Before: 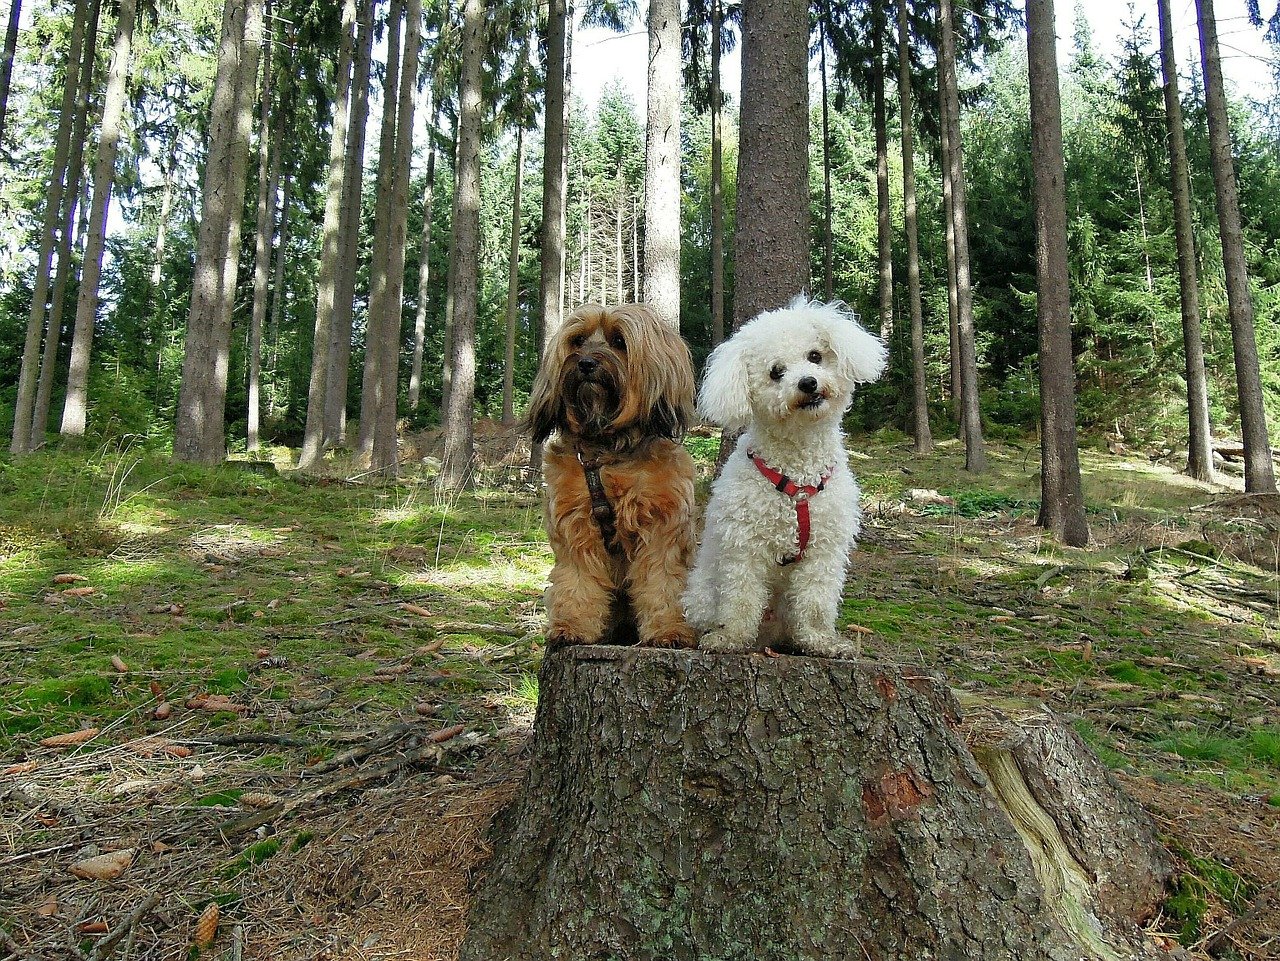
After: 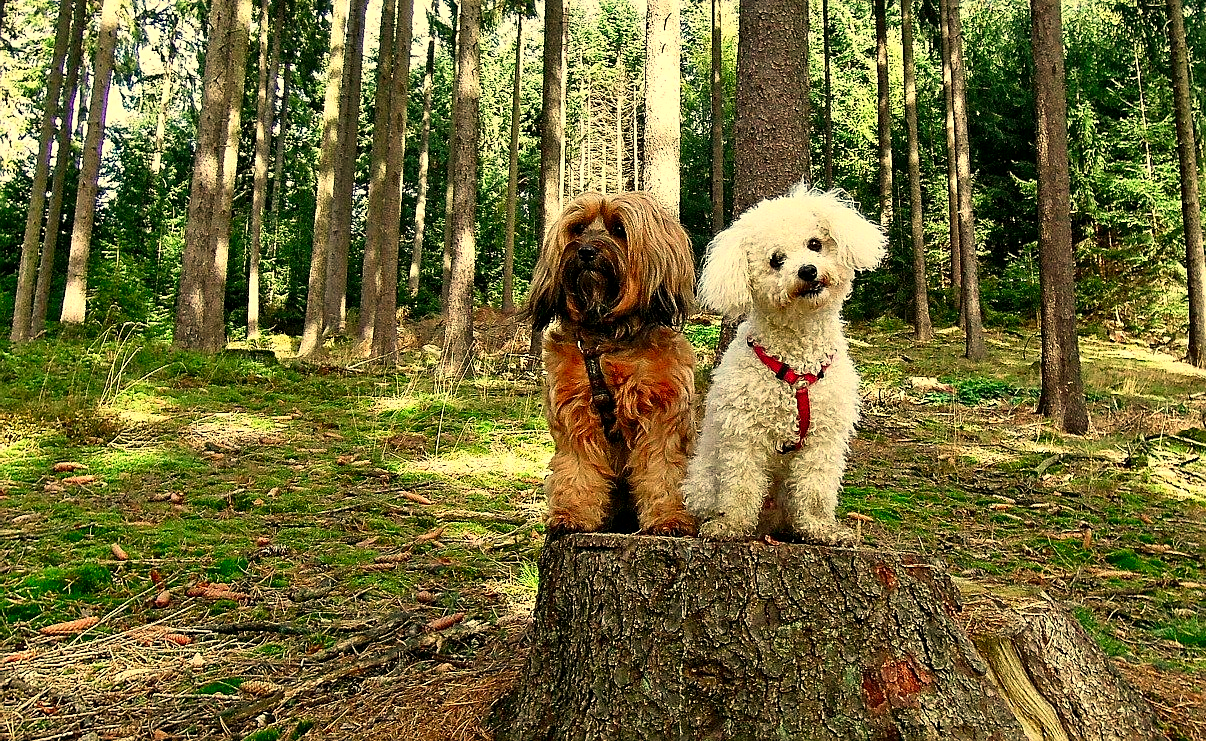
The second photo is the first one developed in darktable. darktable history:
white balance: red 1.138, green 0.996, blue 0.812
tone curve: curves: ch0 [(0, 0) (0.139, 0.067) (0.319, 0.269) (0.498, 0.505) (0.725, 0.824) (0.864, 0.945) (0.985, 1)]; ch1 [(0, 0) (0.291, 0.197) (0.456, 0.426) (0.495, 0.488) (0.557, 0.578) (0.599, 0.644) (0.702, 0.786) (1, 1)]; ch2 [(0, 0) (0.125, 0.089) (0.353, 0.329) (0.447, 0.43) (0.557, 0.566) (0.63, 0.667) (1, 1)], color space Lab, independent channels, preserve colors none
local contrast: highlights 100%, shadows 100%, detail 120%, midtone range 0.2
crop and rotate: angle 0.03°, top 11.643%, right 5.651%, bottom 11.189%
sharpen: on, module defaults
